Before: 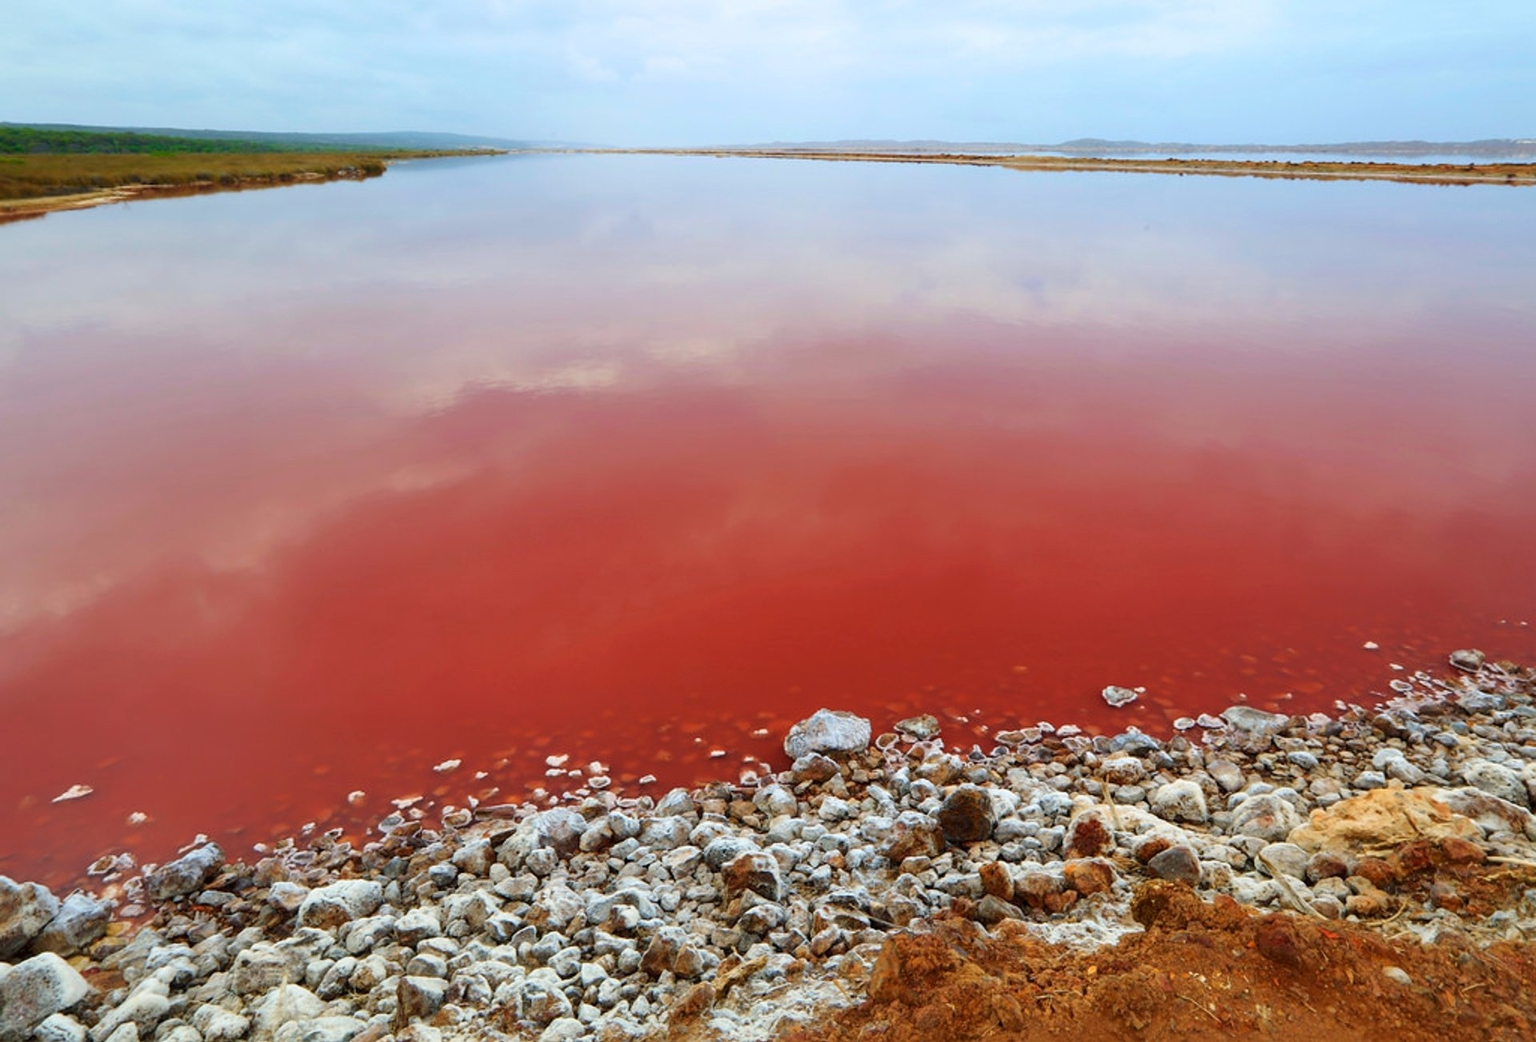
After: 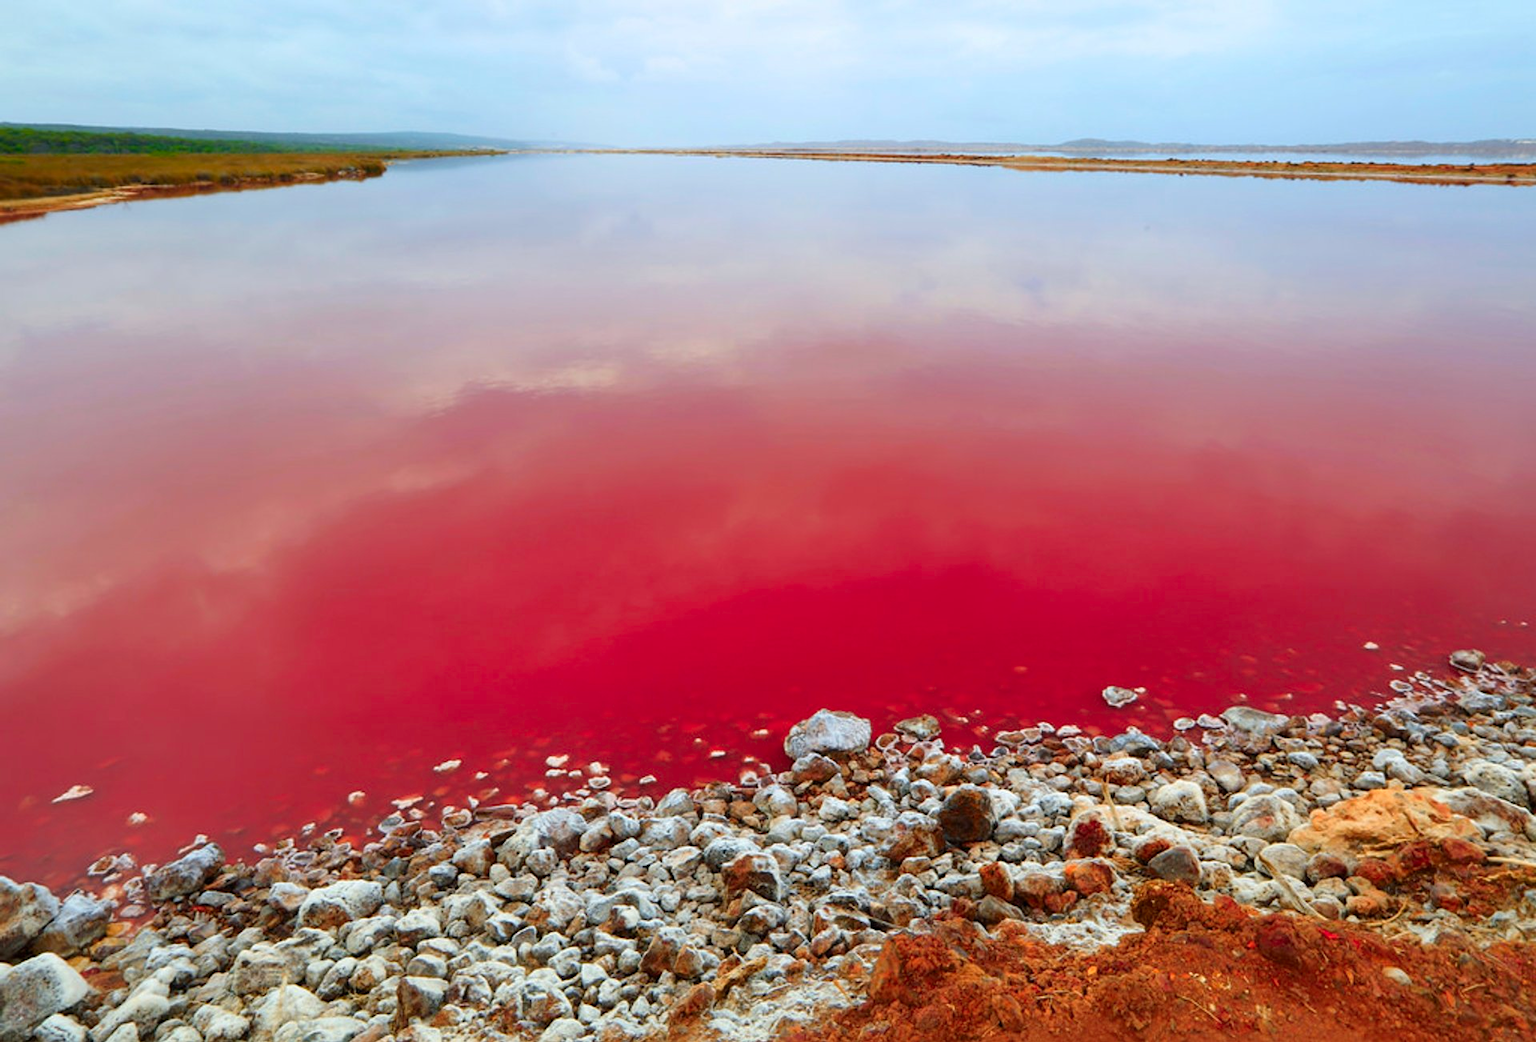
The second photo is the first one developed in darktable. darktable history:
color zones: curves: ch1 [(0.24, 0.629) (0.75, 0.5)]; ch2 [(0.255, 0.454) (0.745, 0.491)]
